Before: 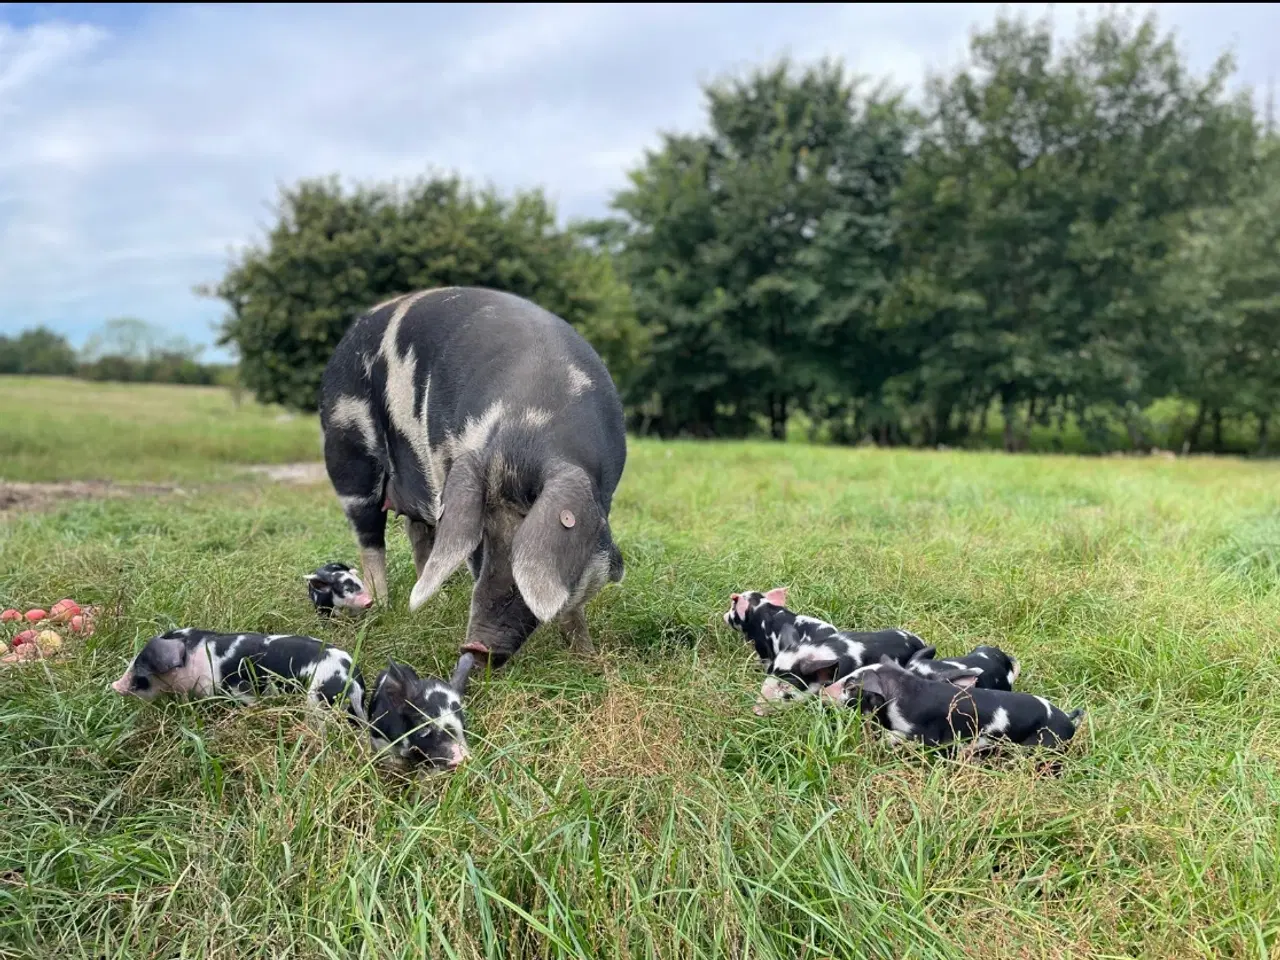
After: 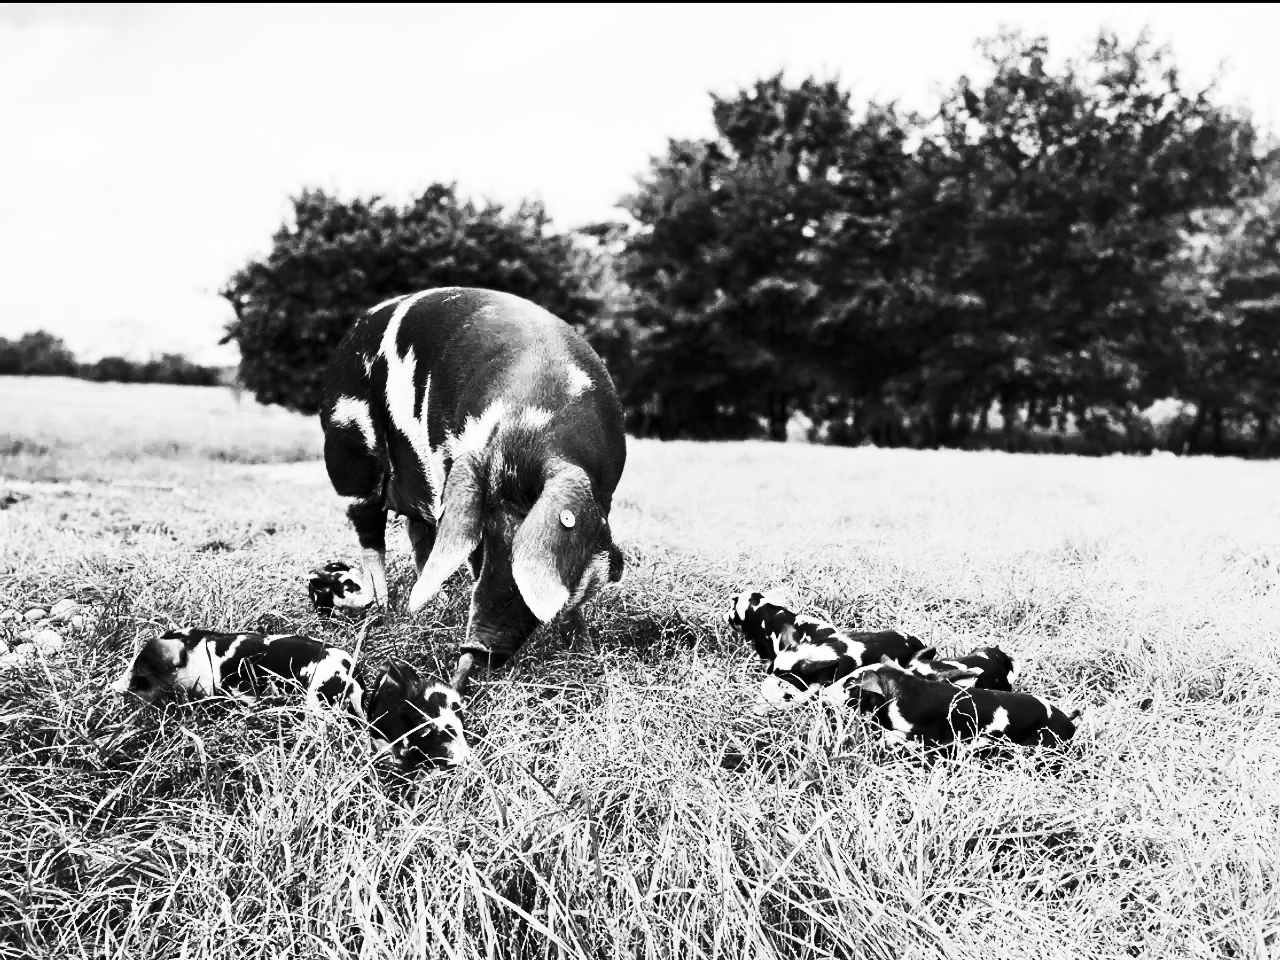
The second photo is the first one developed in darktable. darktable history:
contrast brightness saturation: contrast 0.93, brightness 0.2
monochrome: size 1
